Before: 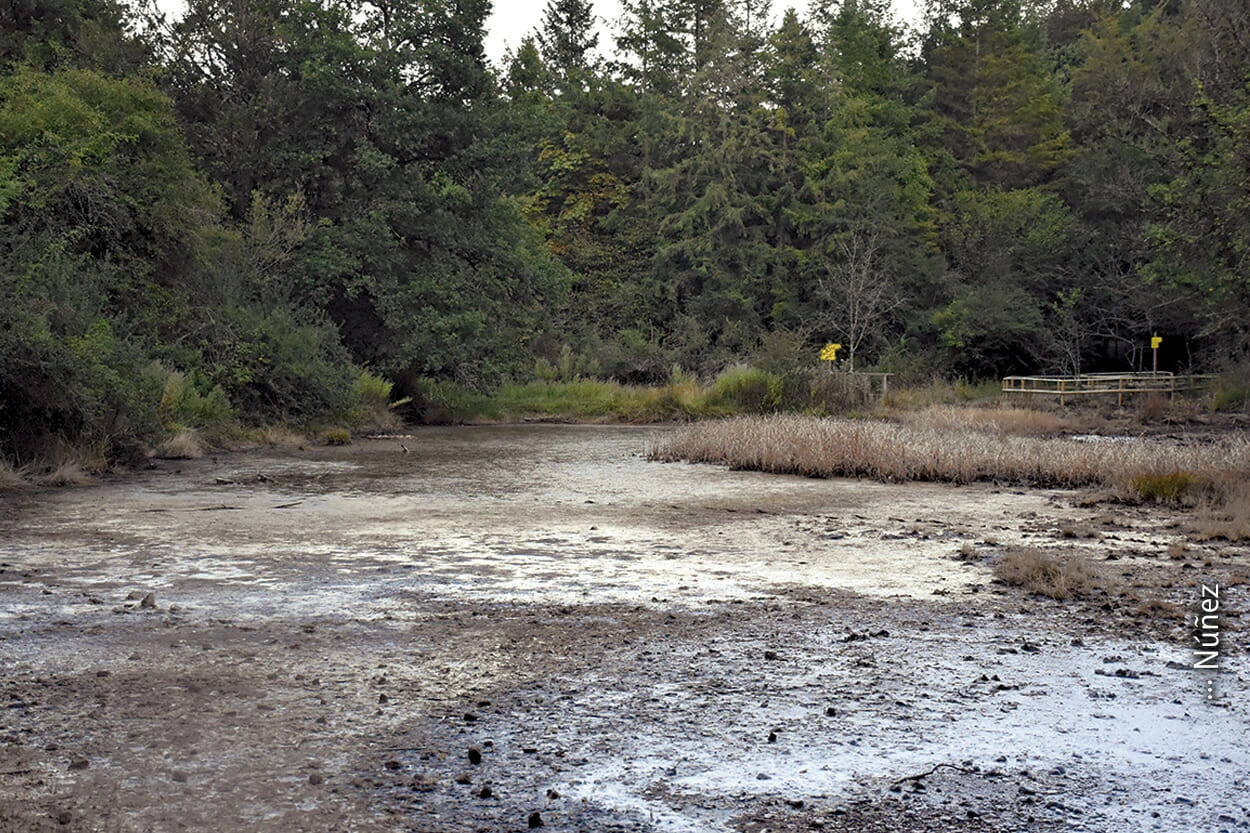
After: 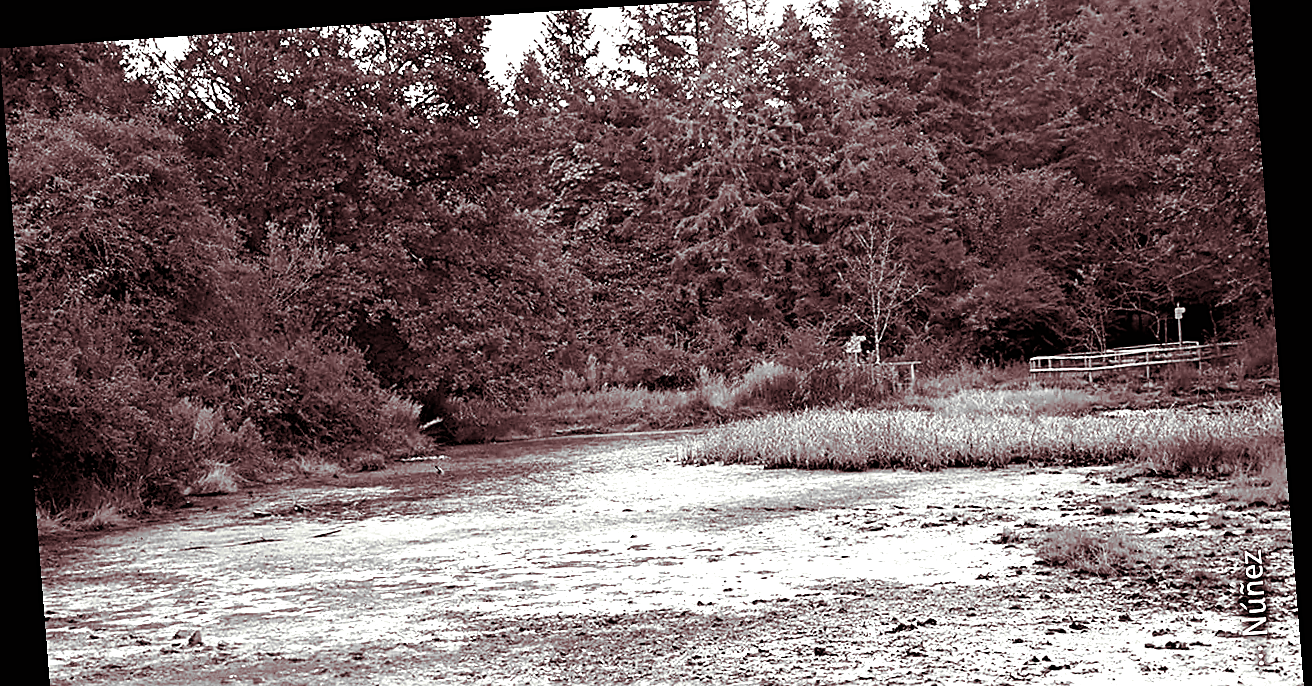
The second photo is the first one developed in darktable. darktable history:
sharpen: amount 0.75
crop: top 3.857%, bottom 21.132%
rotate and perspective: rotation -4.2°, shear 0.006, automatic cropping off
monochrome: a -11.7, b 1.62, size 0.5, highlights 0.38
tone equalizer: -8 EV -0.417 EV, -7 EV -0.389 EV, -6 EV -0.333 EV, -5 EV -0.222 EV, -3 EV 0.222 EV, -2 EV 0.333 EV, -1 EV 0.389 EV, +0 EV 0.417 EV, edges refinement/feathering 500, mask exposure compensation -1.57 EV, preserve details no
split-toning: shadows › hue 360°
exposure: black level correction 0, exposure 0.7 EV, compensate exposure bias true, compensate highlight preservation false
